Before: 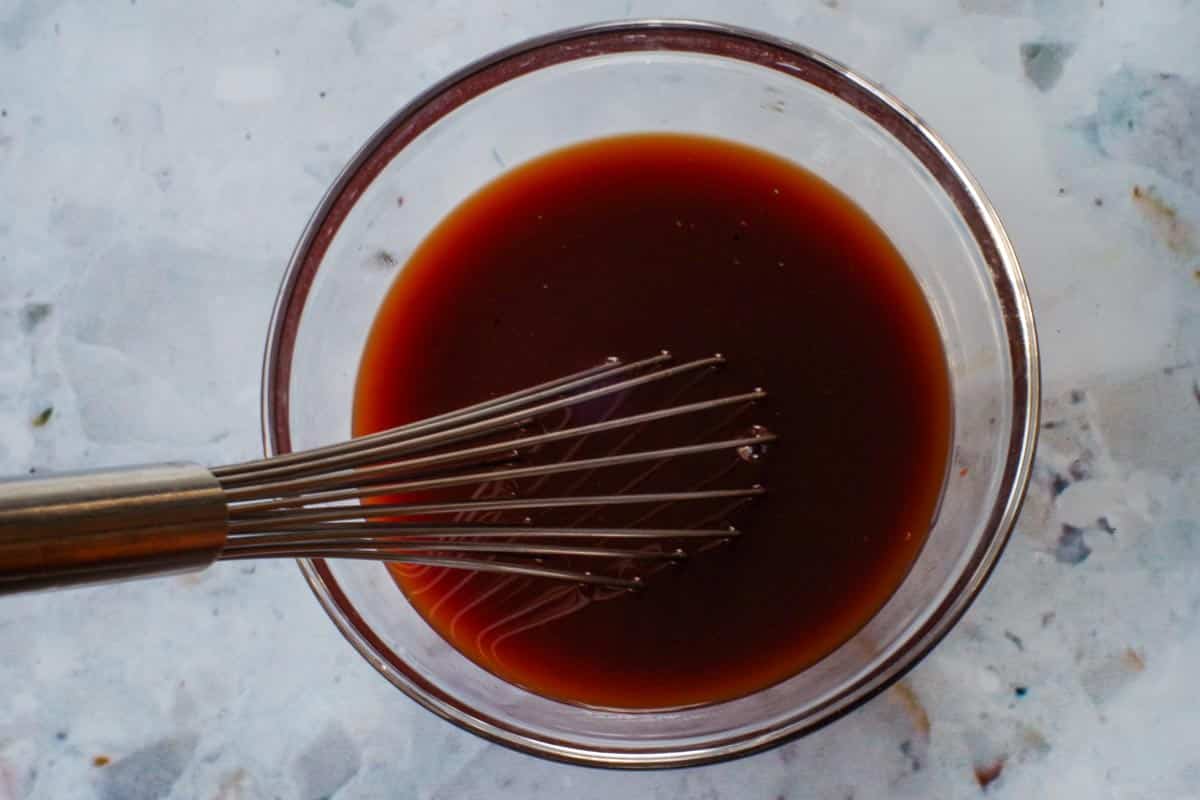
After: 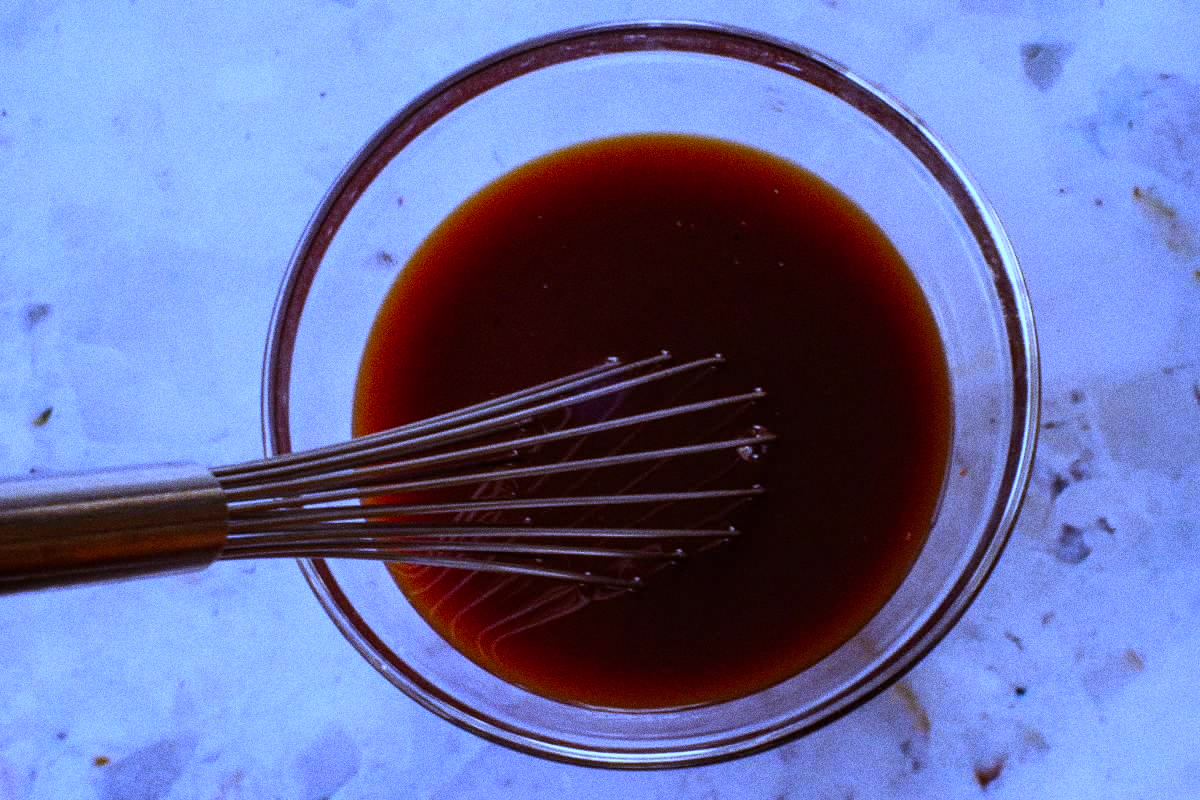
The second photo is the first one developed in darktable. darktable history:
grain: coarseness 0.09 ISO, strength 40%
white balance: red 0.766, blue 1.537
rgb levels: mode RGB, independent channels, levels [[0, 0.5, 1], [0, 0.521, 1], [0, 0.536, 1]]
